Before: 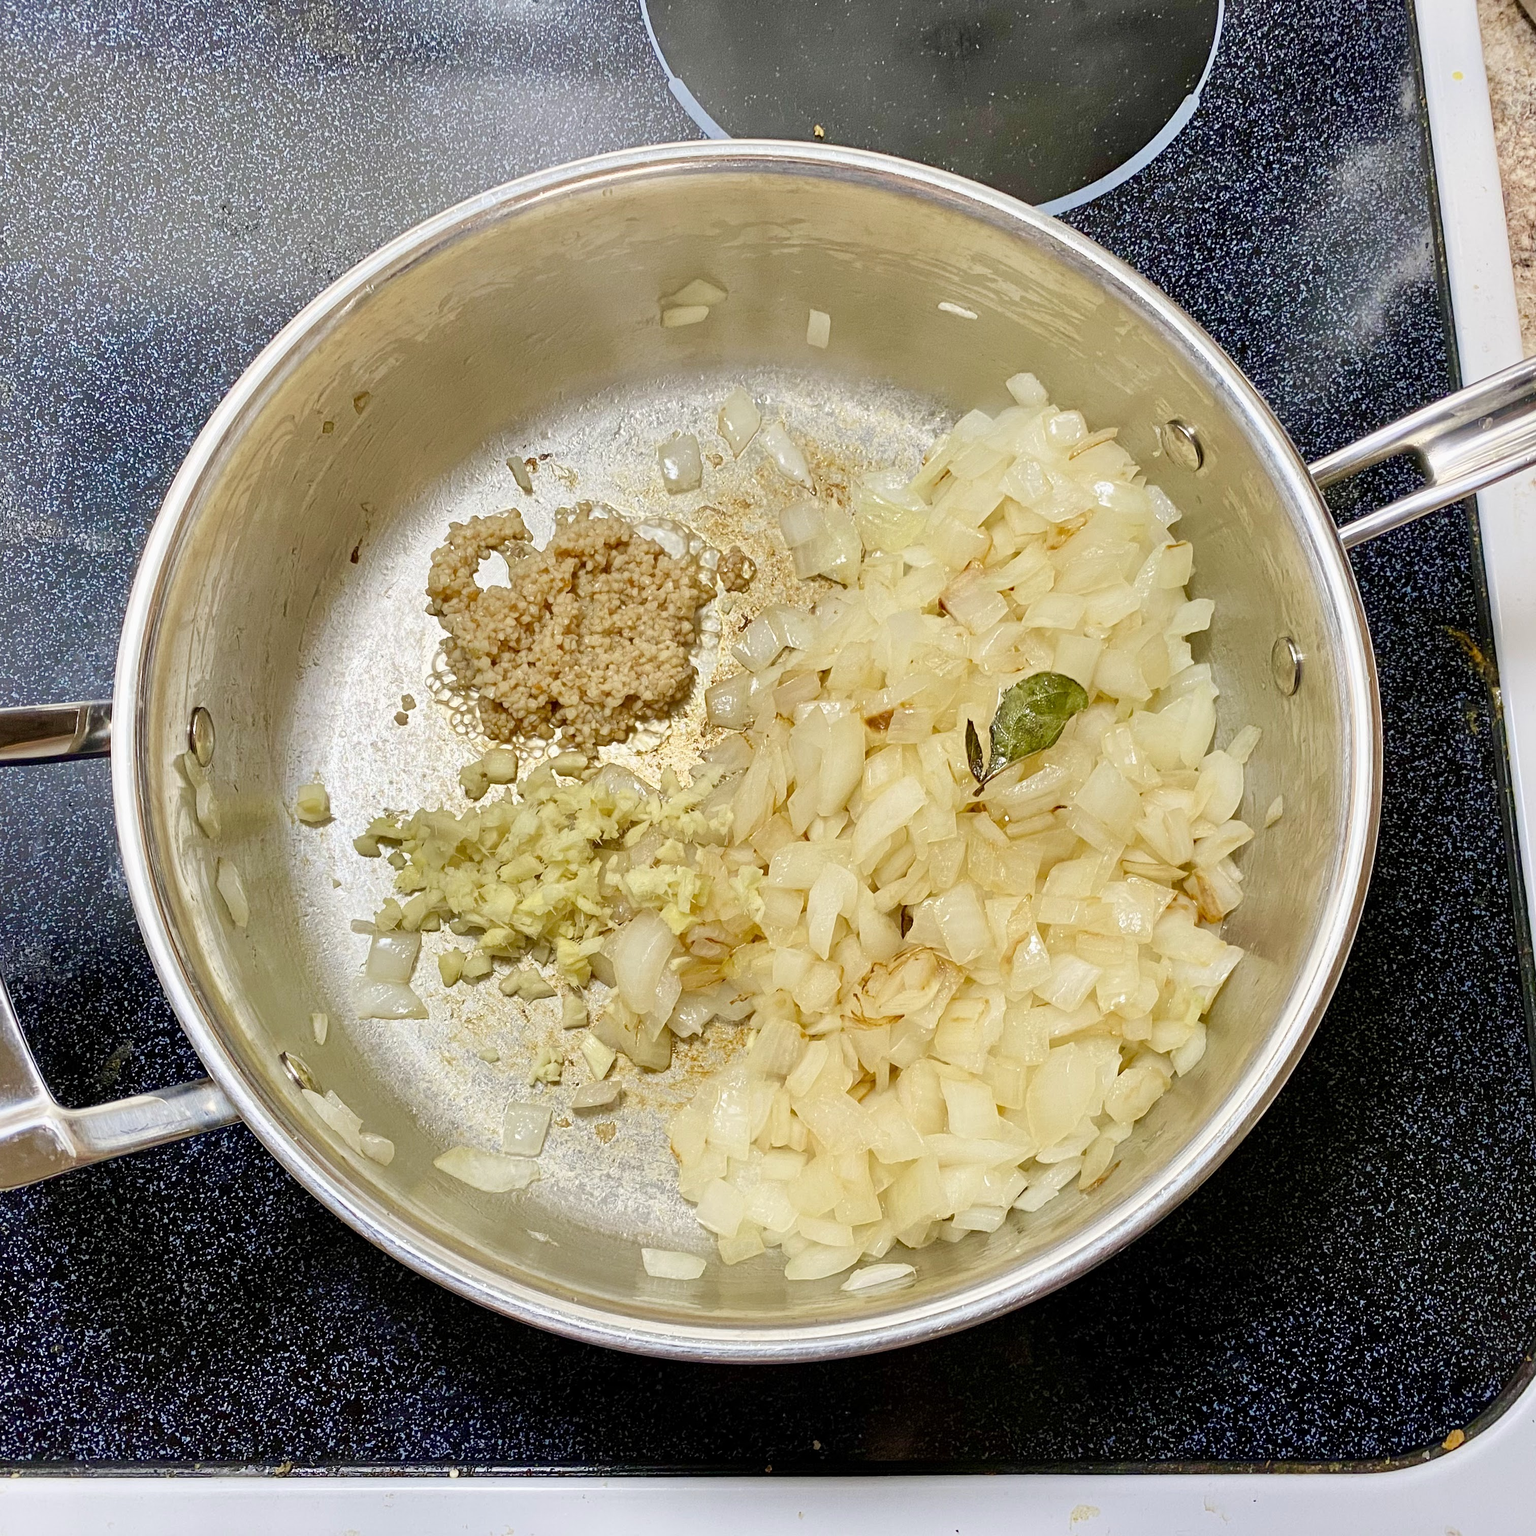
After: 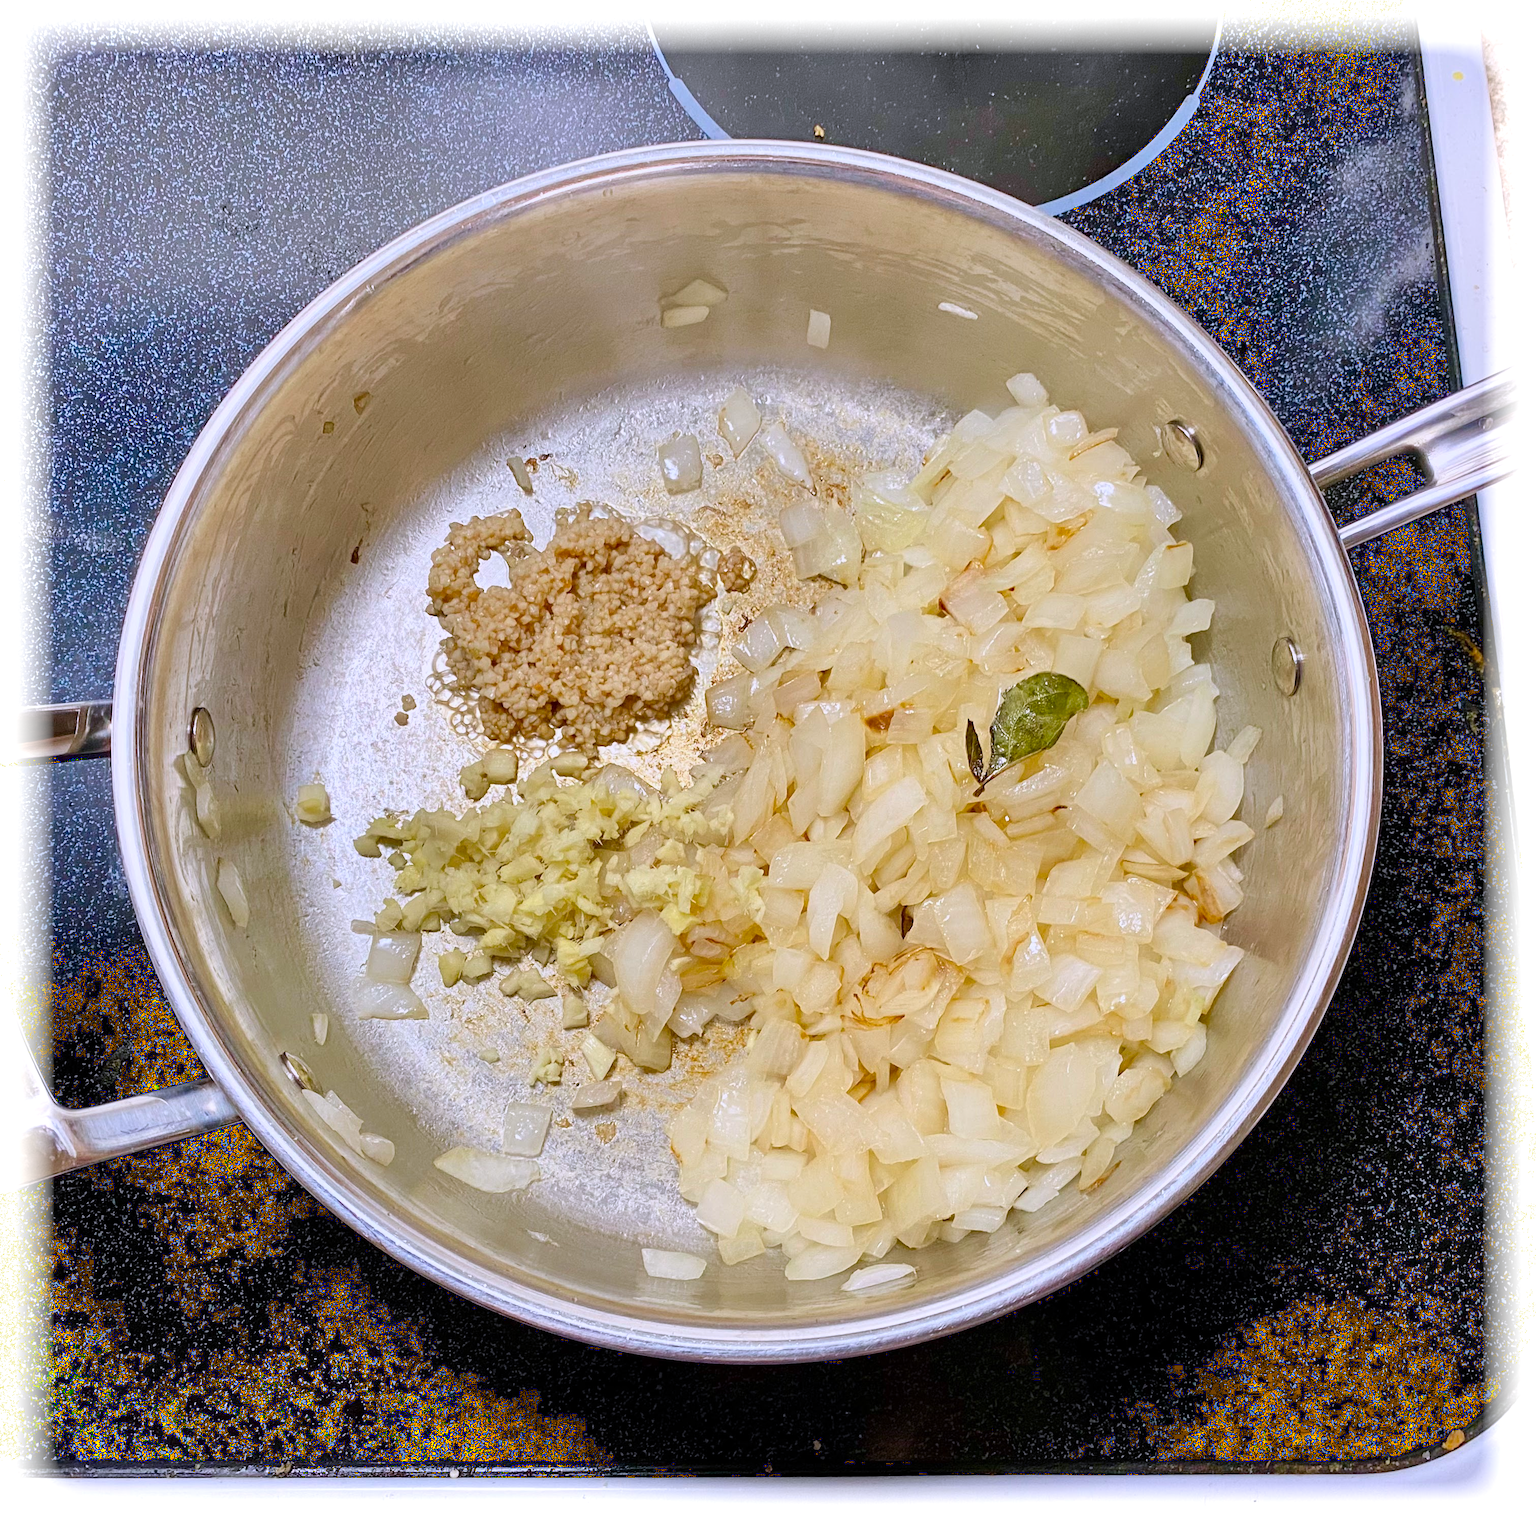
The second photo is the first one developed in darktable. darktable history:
color calibration: output R [0.999, 0.026, -0.11, 0], output G [-0.019, 1.037, -0.099, 0], output B [0.022, -0.023, 0.902, 0], illuminant custom, x 0.367, y 0.392, temperature 4437.75 K, clip negative RGB from gamut false
vignetting: fall-off start 93%, fall-off radius 5%, brightness 1, saturation -0.49, automatic ratio true, width/height ratio 1.332, shape 0.04, unbound false
